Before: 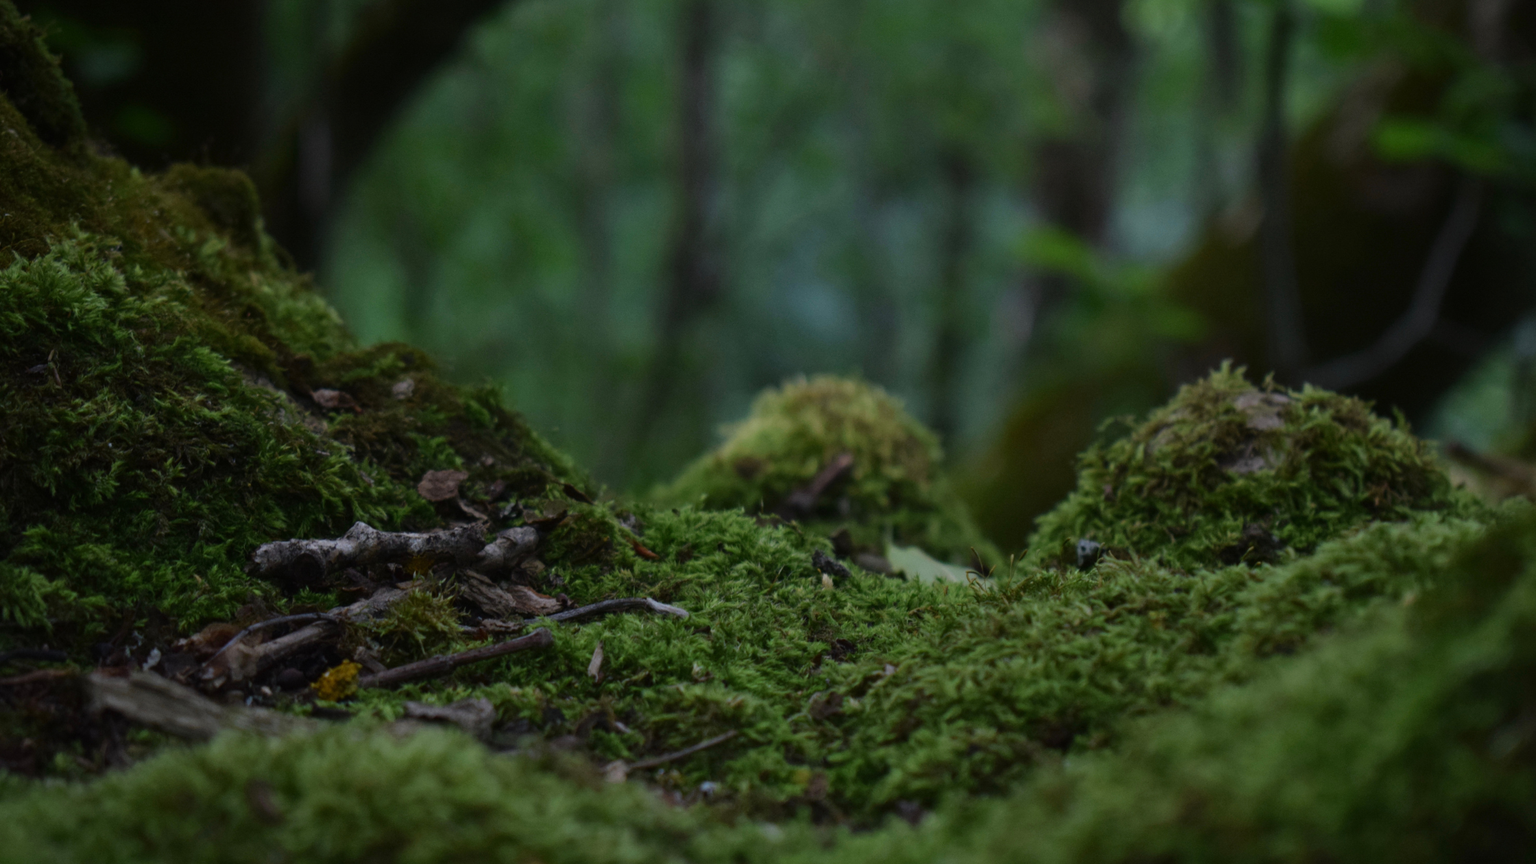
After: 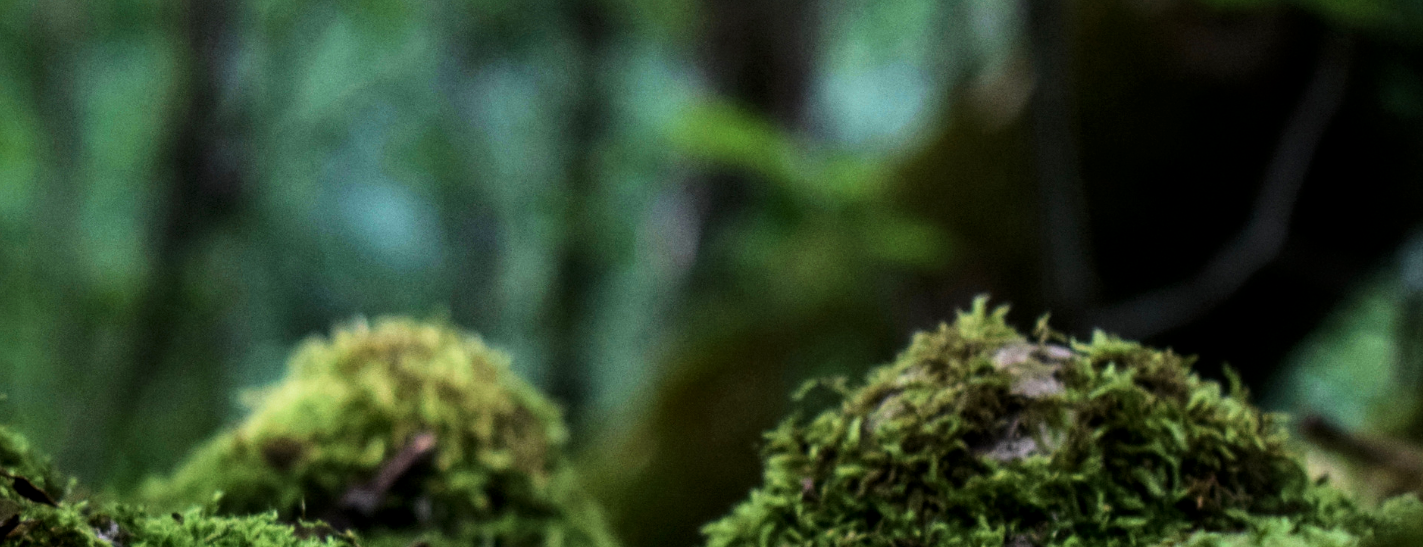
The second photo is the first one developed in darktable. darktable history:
base curve: curves: ch0 [(0, 0) (0.007, 0.004) (0.027, 0.03) (0.046, 0.07) (0.207, 0.54) (0.442, 0.872) (0.673, 0.972) (1, 1)]
local contrast: on, module defaults
crop: left 36.101%, top 18.254%, right 0.353%, bottom 38.328%
velvia: on, module defaults
